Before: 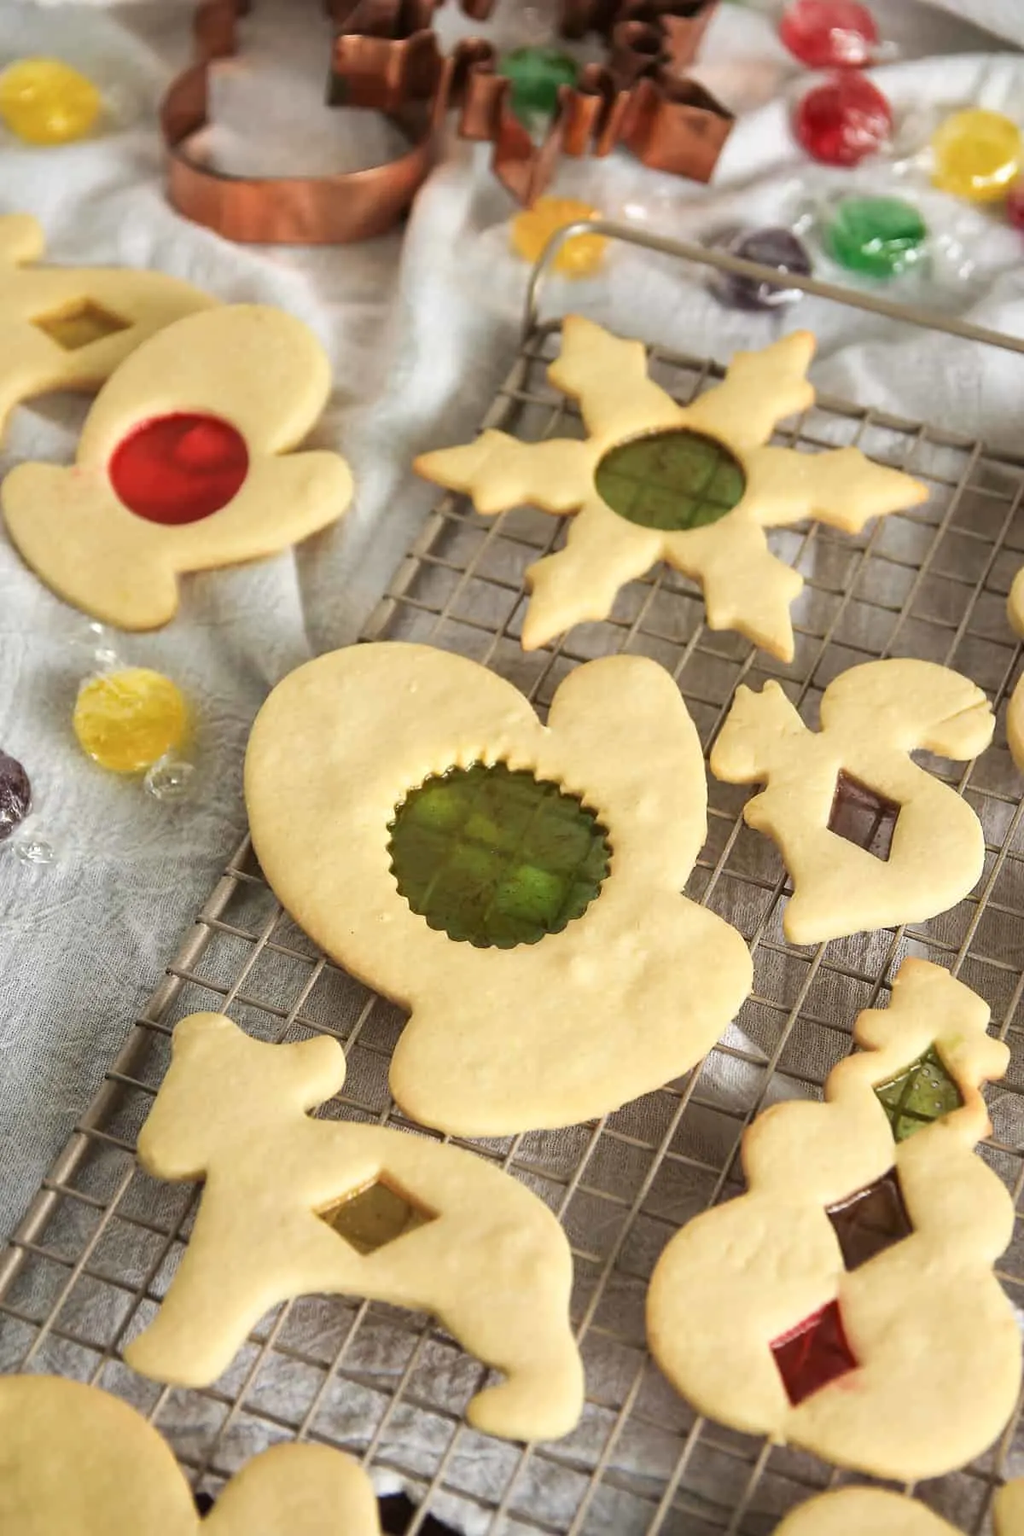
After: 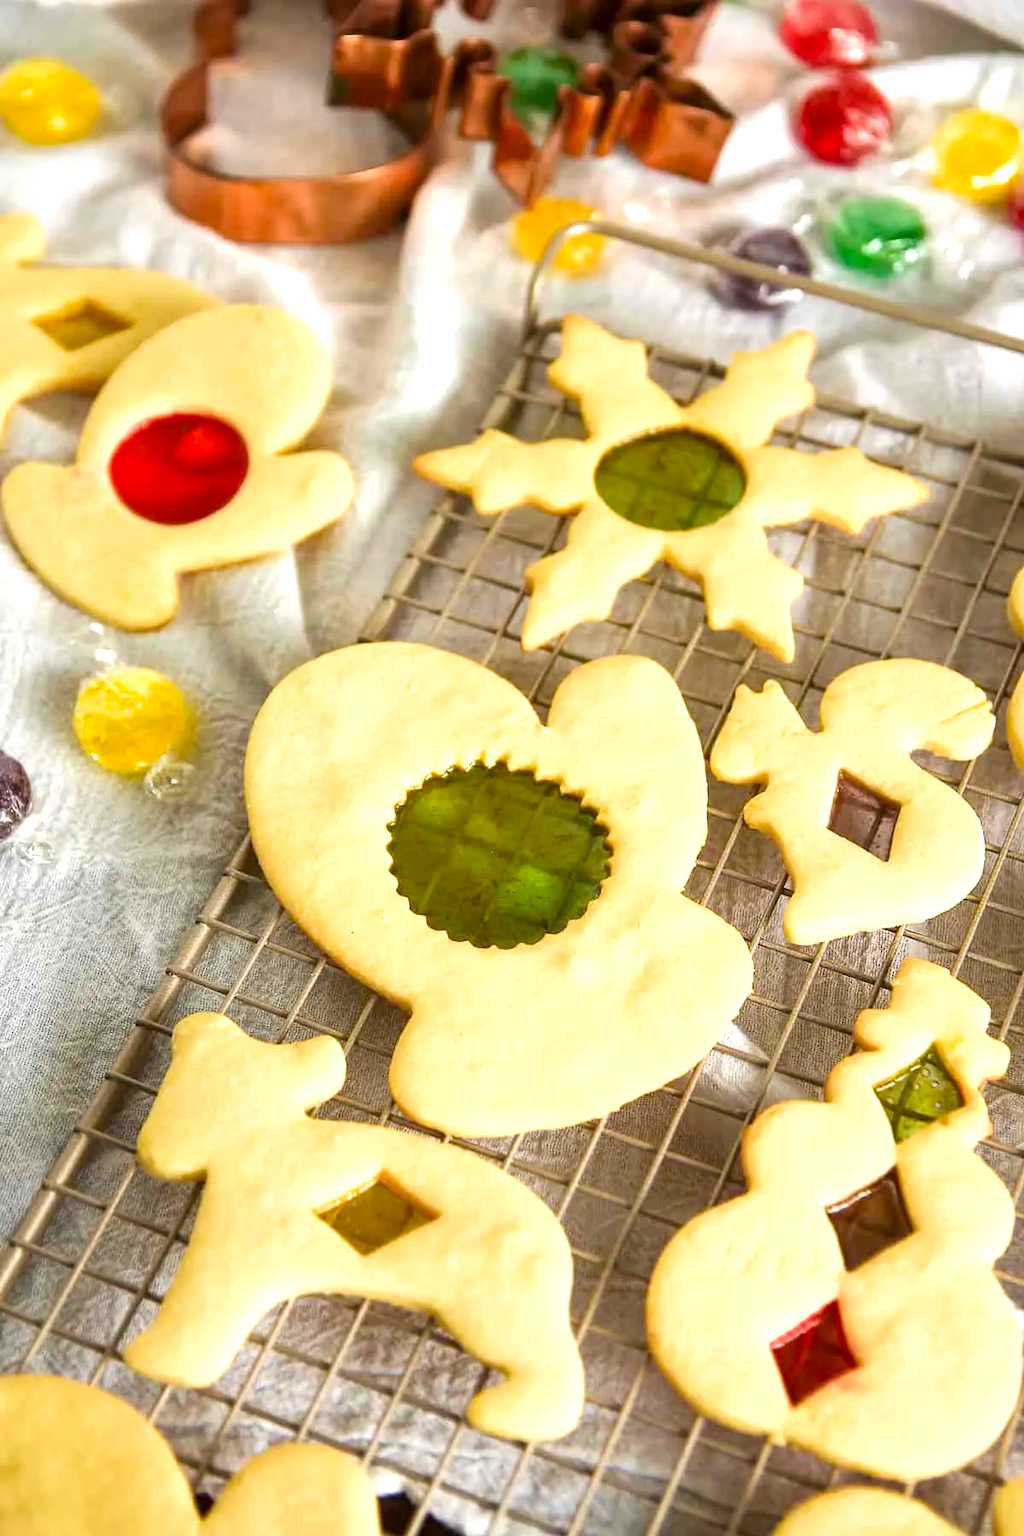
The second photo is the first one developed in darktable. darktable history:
local contrast: highlights 100%, shadows 100%, detail 120%, midtone range 0.2
velvia: strength 32%, mid-tones bias 0.2
exposure: black level correction 0.001, exposure 0.5 EV, compensate exposure bias true, compensate highlight preservation false
